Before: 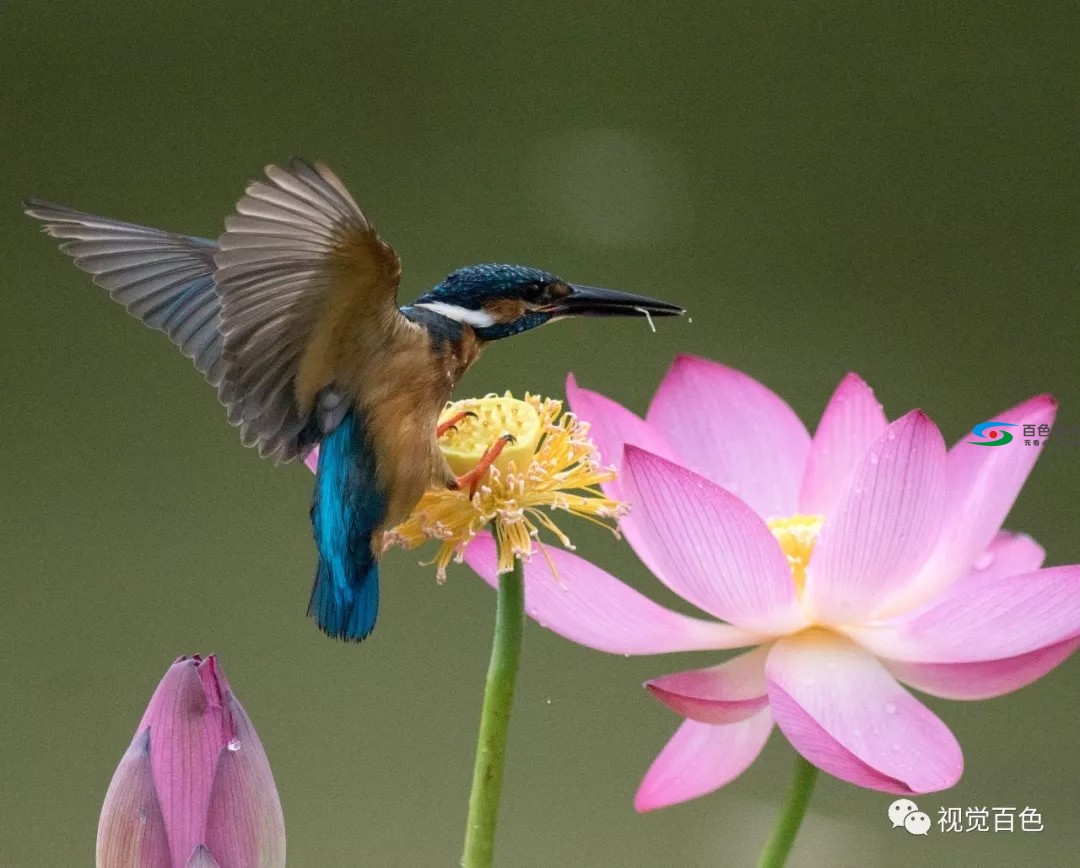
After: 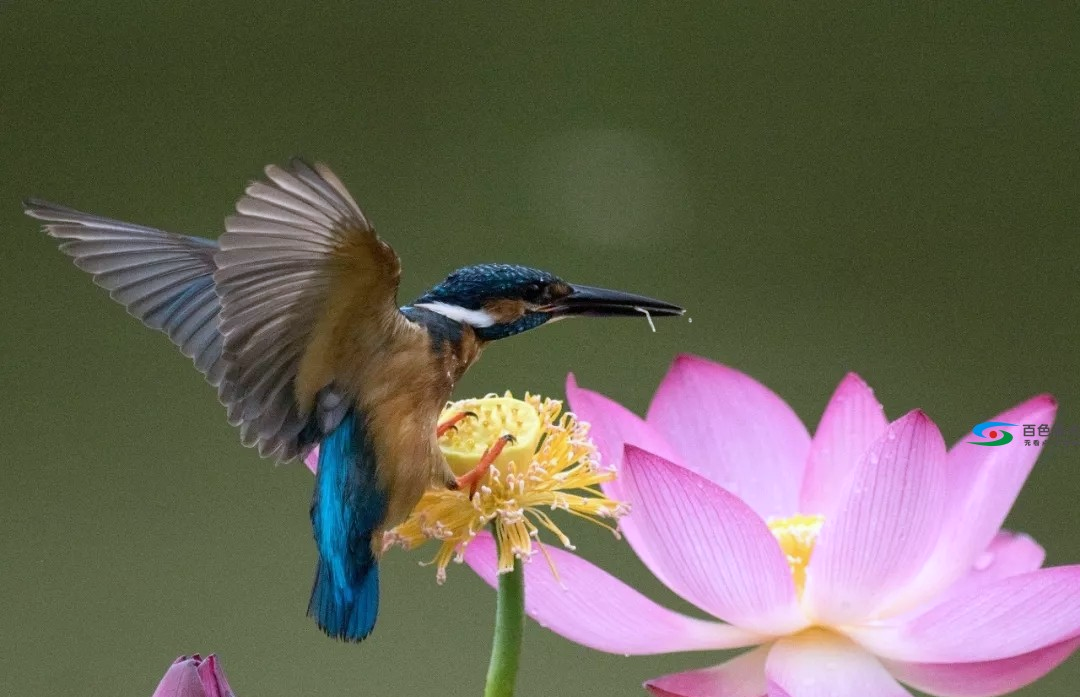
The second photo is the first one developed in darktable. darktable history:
crop: bottom 19.644%
white balance: red 0.984, blue 1.059
